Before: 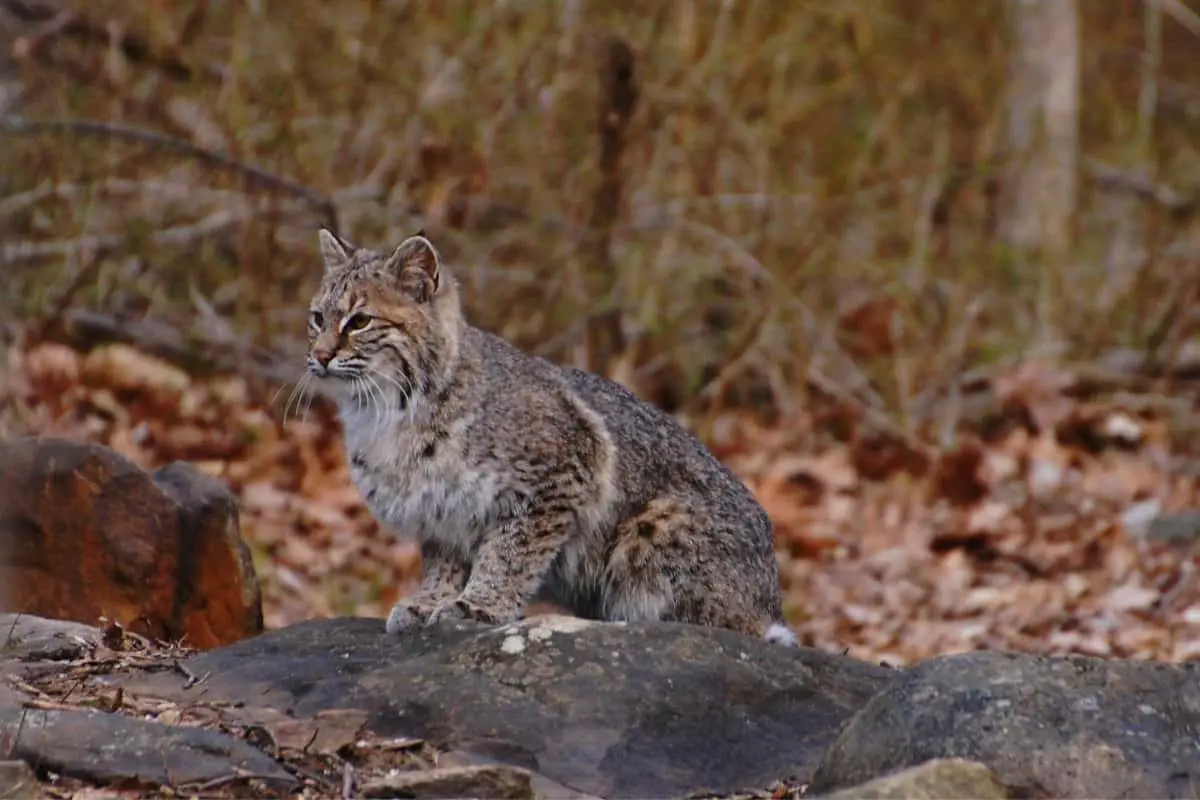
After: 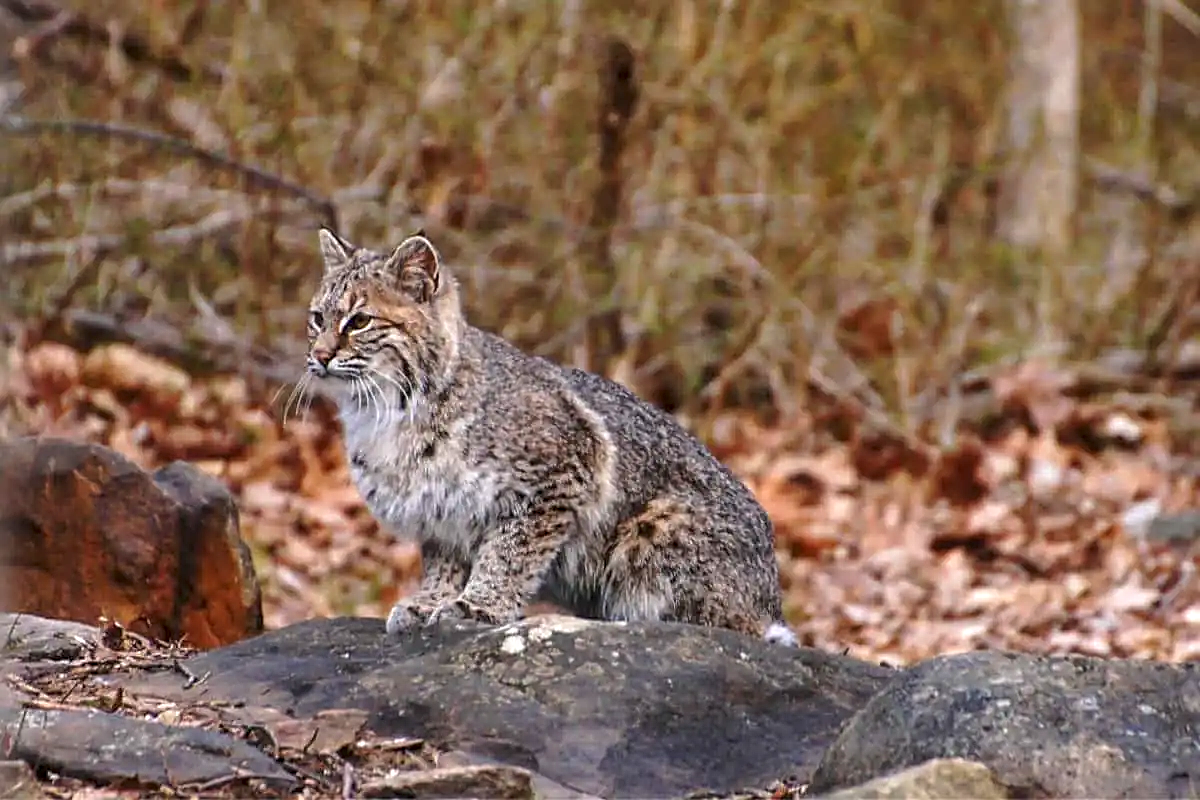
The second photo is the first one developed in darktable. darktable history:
local contrast: on, module defaults
exposure: exposure 0.74 EV, compensate highlight preservation false
sharpen: on, module defaults
white balance: emerald 1
